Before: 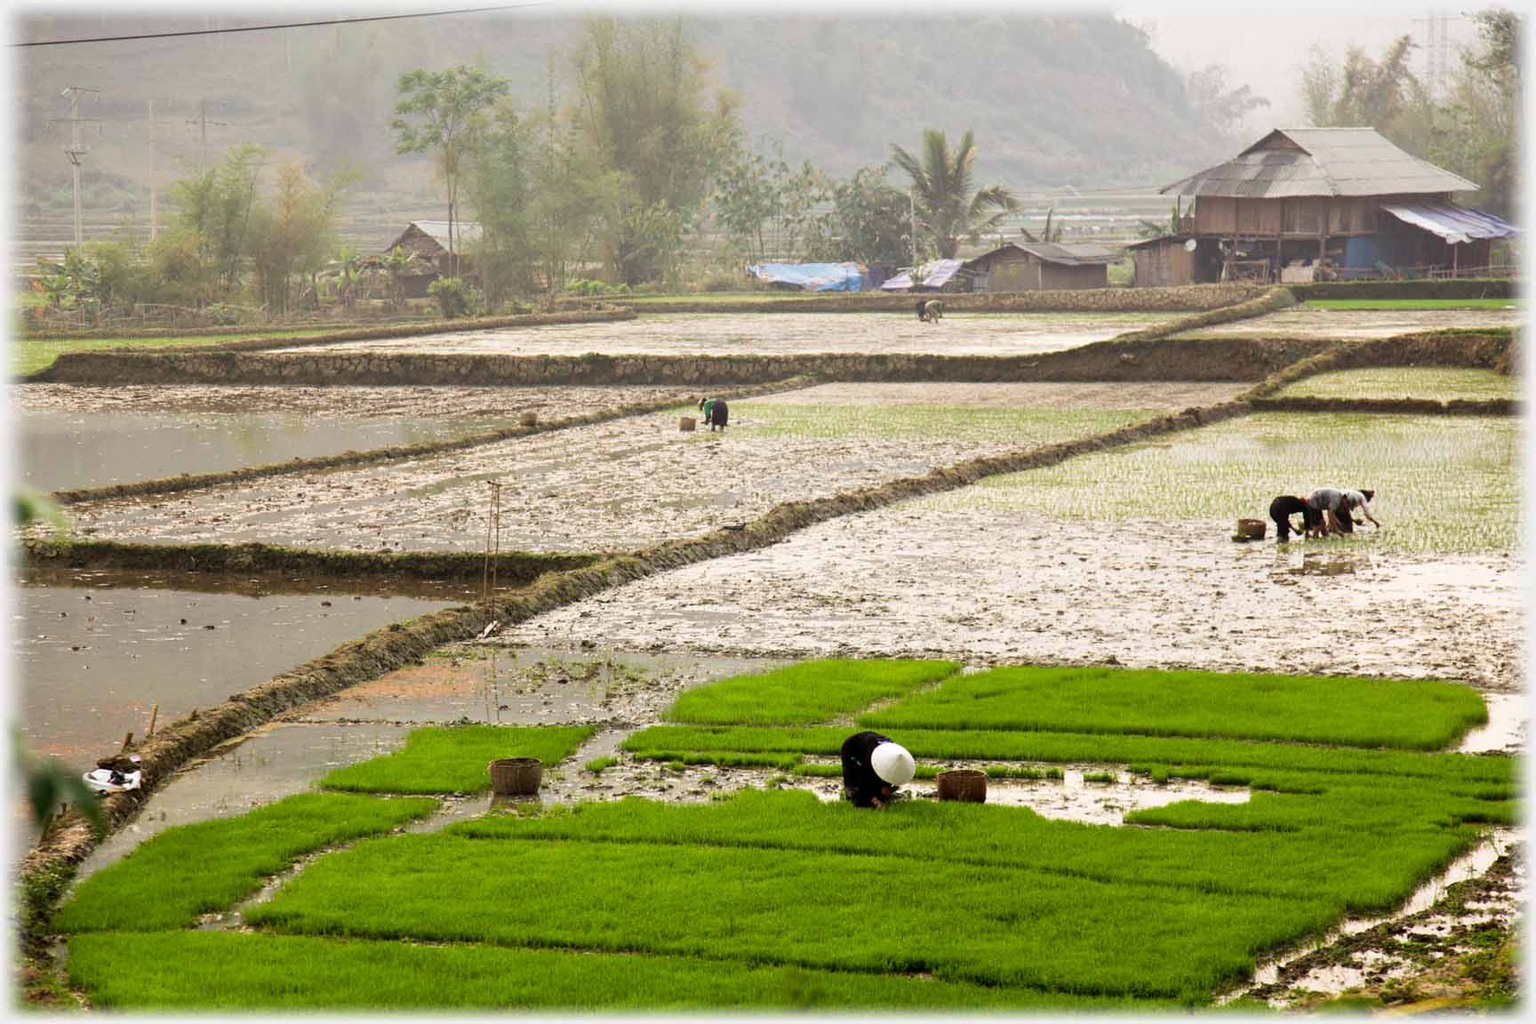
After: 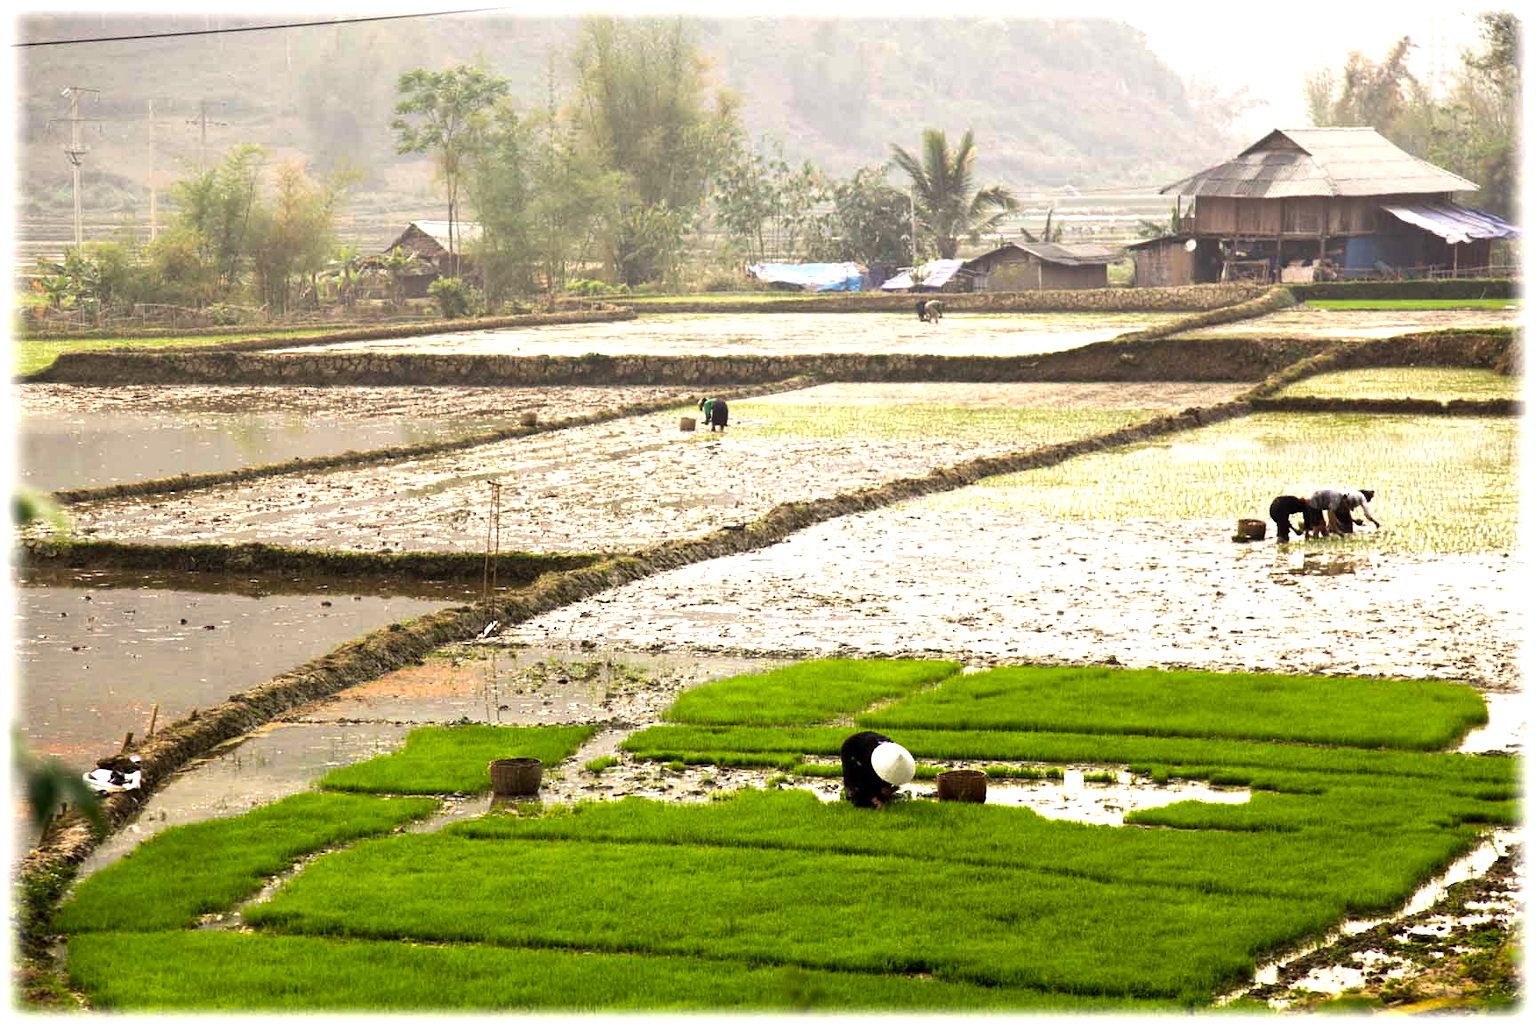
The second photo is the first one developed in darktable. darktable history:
color balance rgb: highlights gain › chroma 1.017%, highlights gain › hue 60.17°, perceptual saturation grading › global saturation -0.075%, perceptual brilliance grading › global brilliance 21.811%, perceptual brilliance grading › shadows -35.59%, global vibrance 20%
